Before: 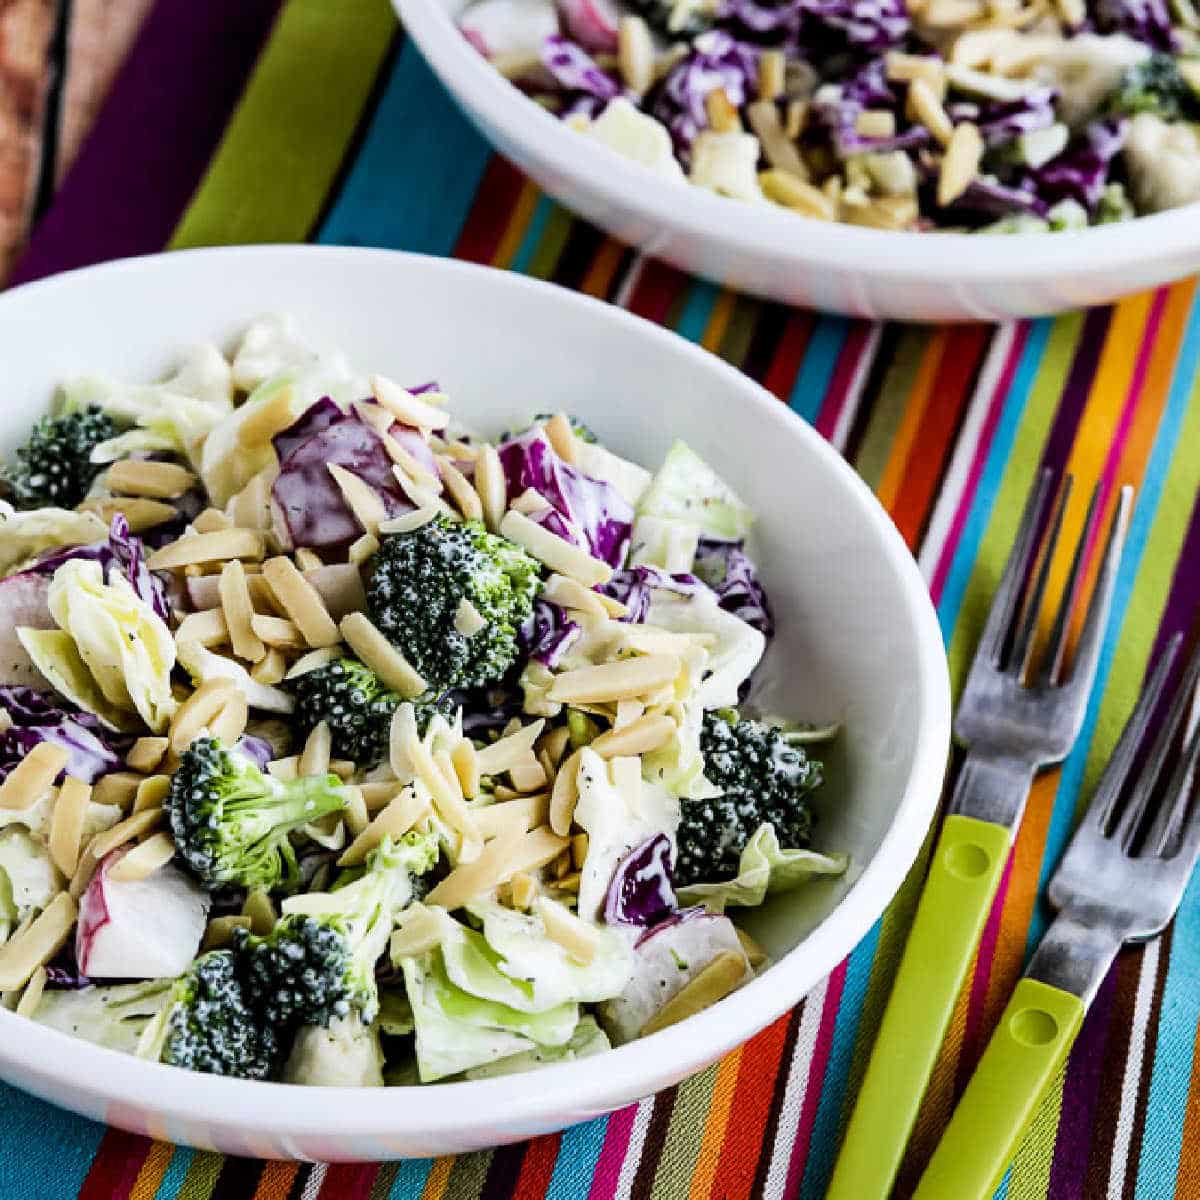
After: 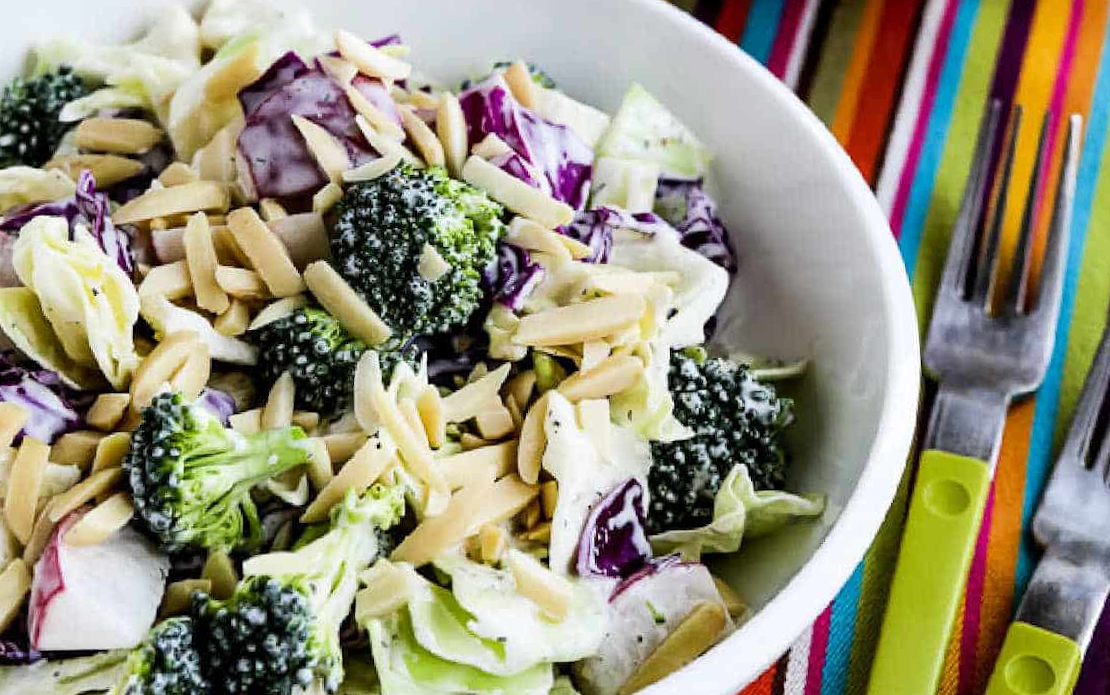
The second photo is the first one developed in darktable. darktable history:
tone equalizer: on, module defaults
crop and rotate: top 25.357%, bottom 13.942%
rotate and perspective: rotation -1.68°, lens shift (vertical) -0.146, crop left 0.049, crop right 0.912, crop top 0.032, crop bottom 0.96
